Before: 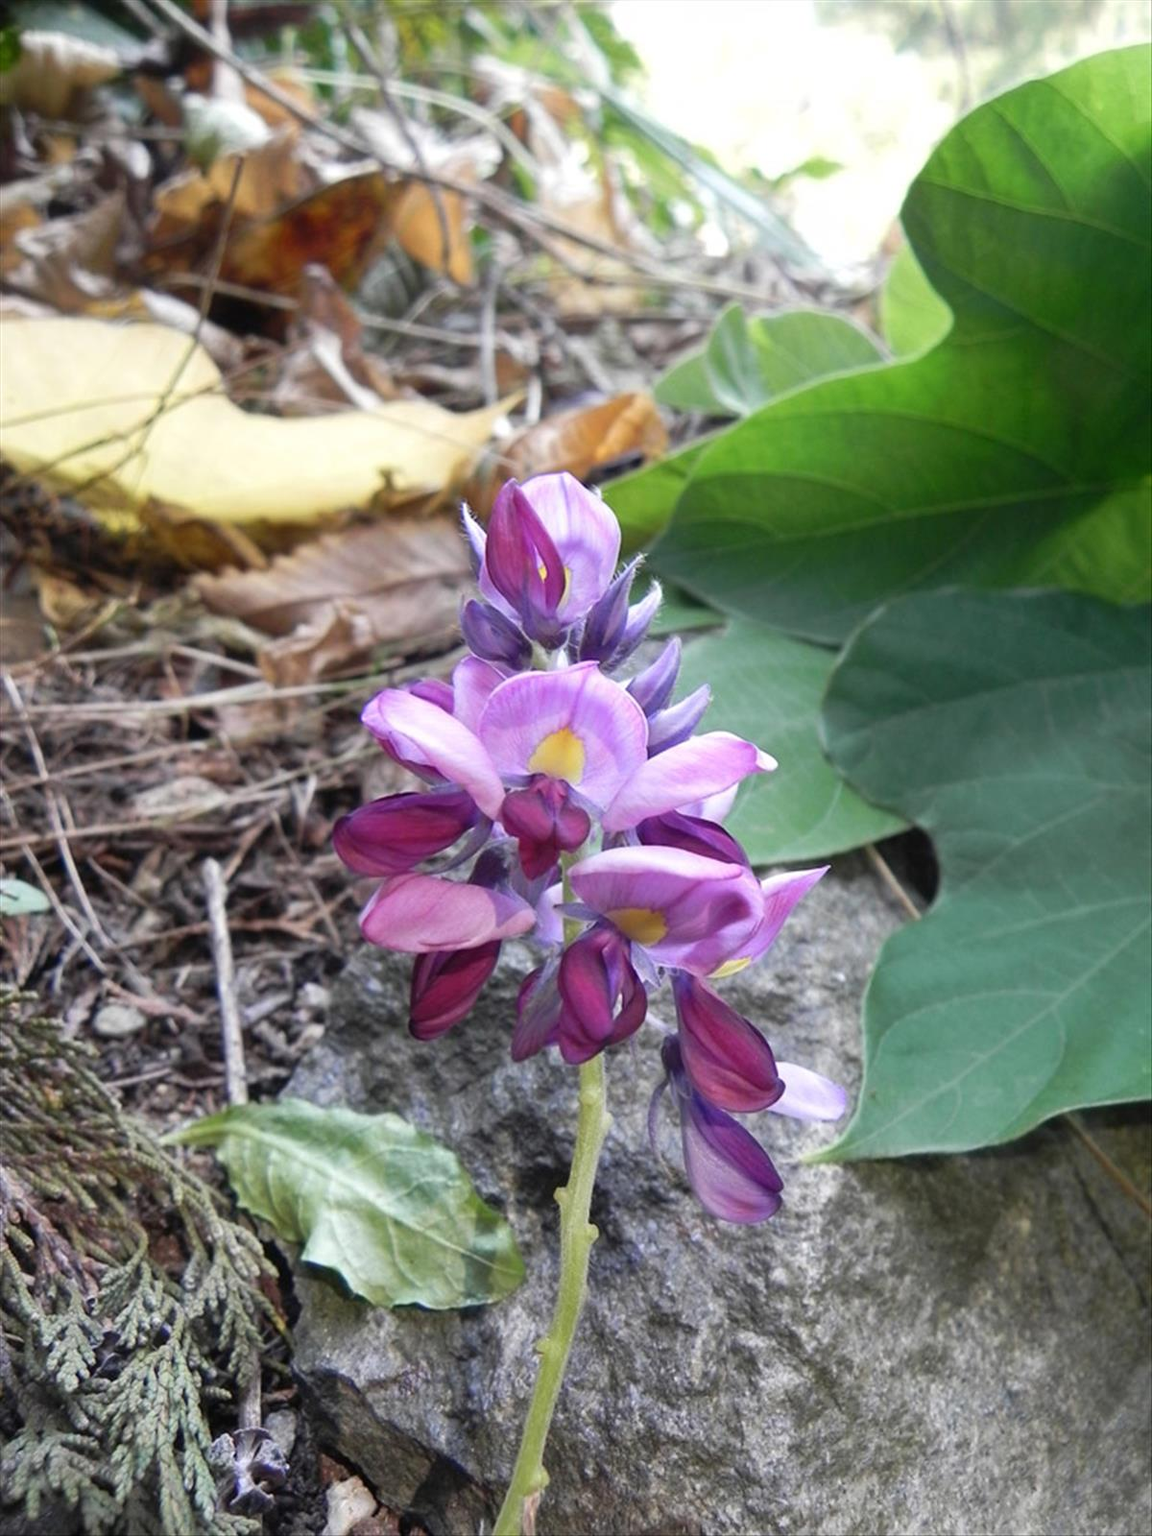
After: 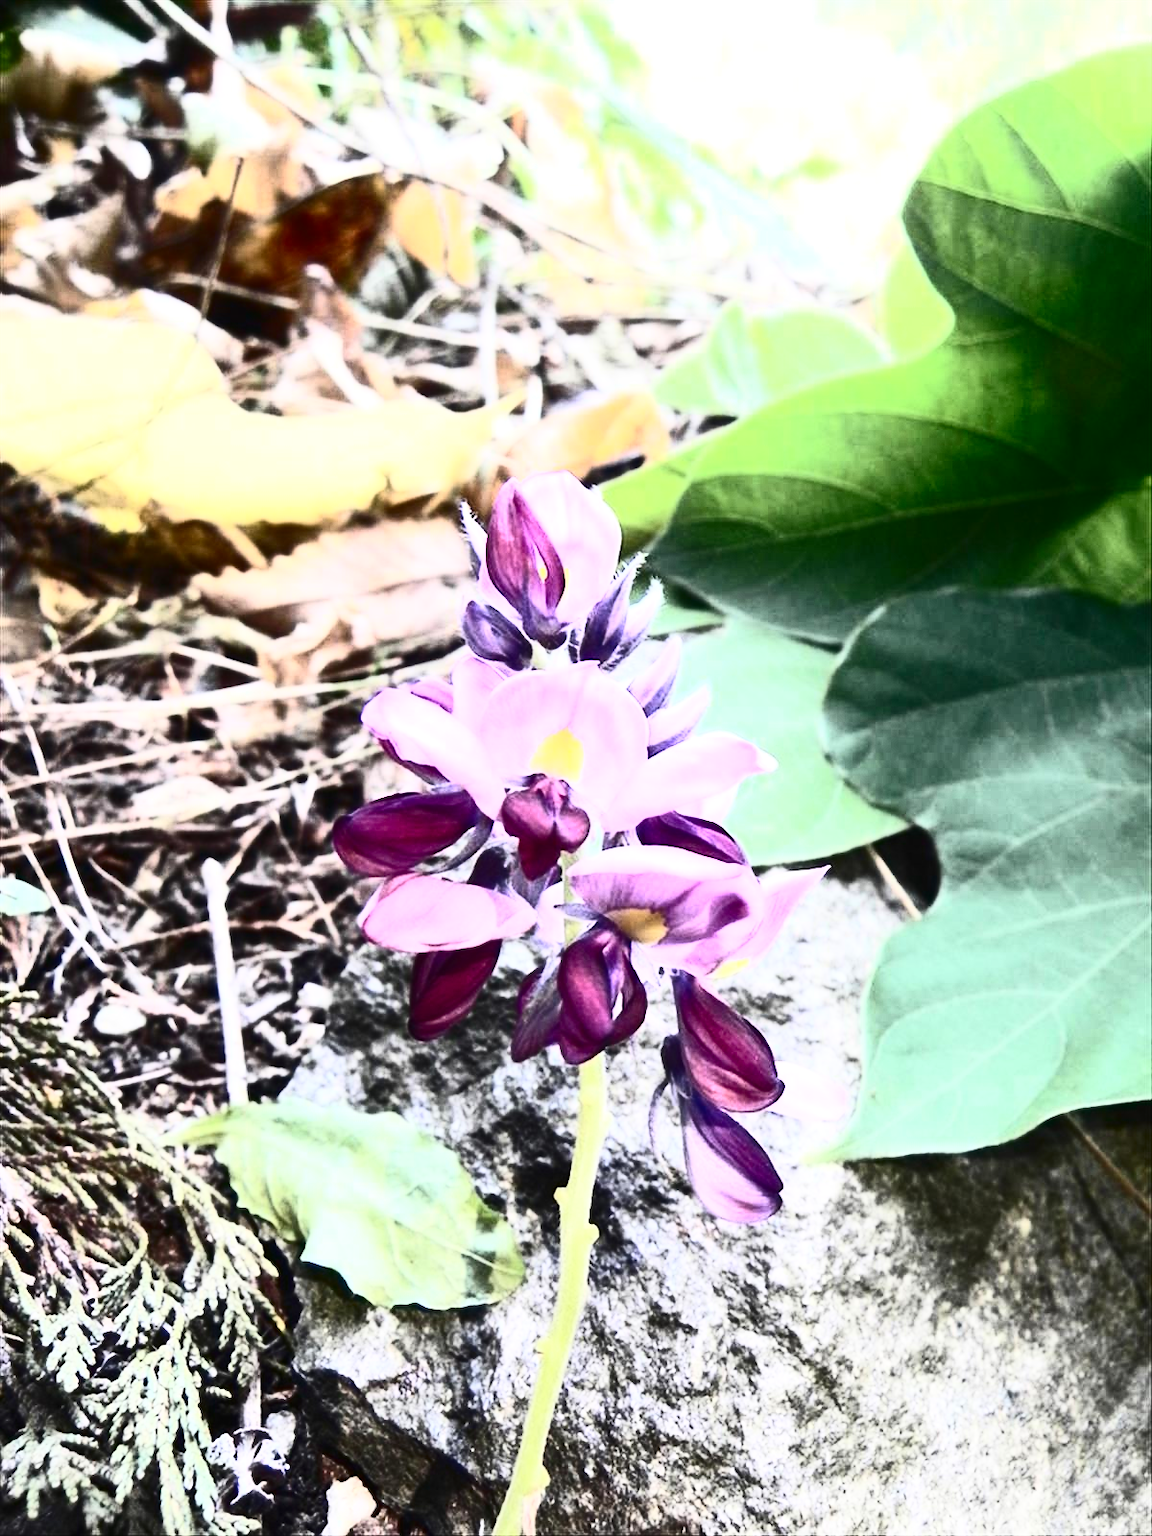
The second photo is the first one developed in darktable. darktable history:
contrast brightness saturation: contrast 0.93, brightness 0.2
exposure: black level correction -0.002, exposure 0.54 EV, compensate highlight preservation false
